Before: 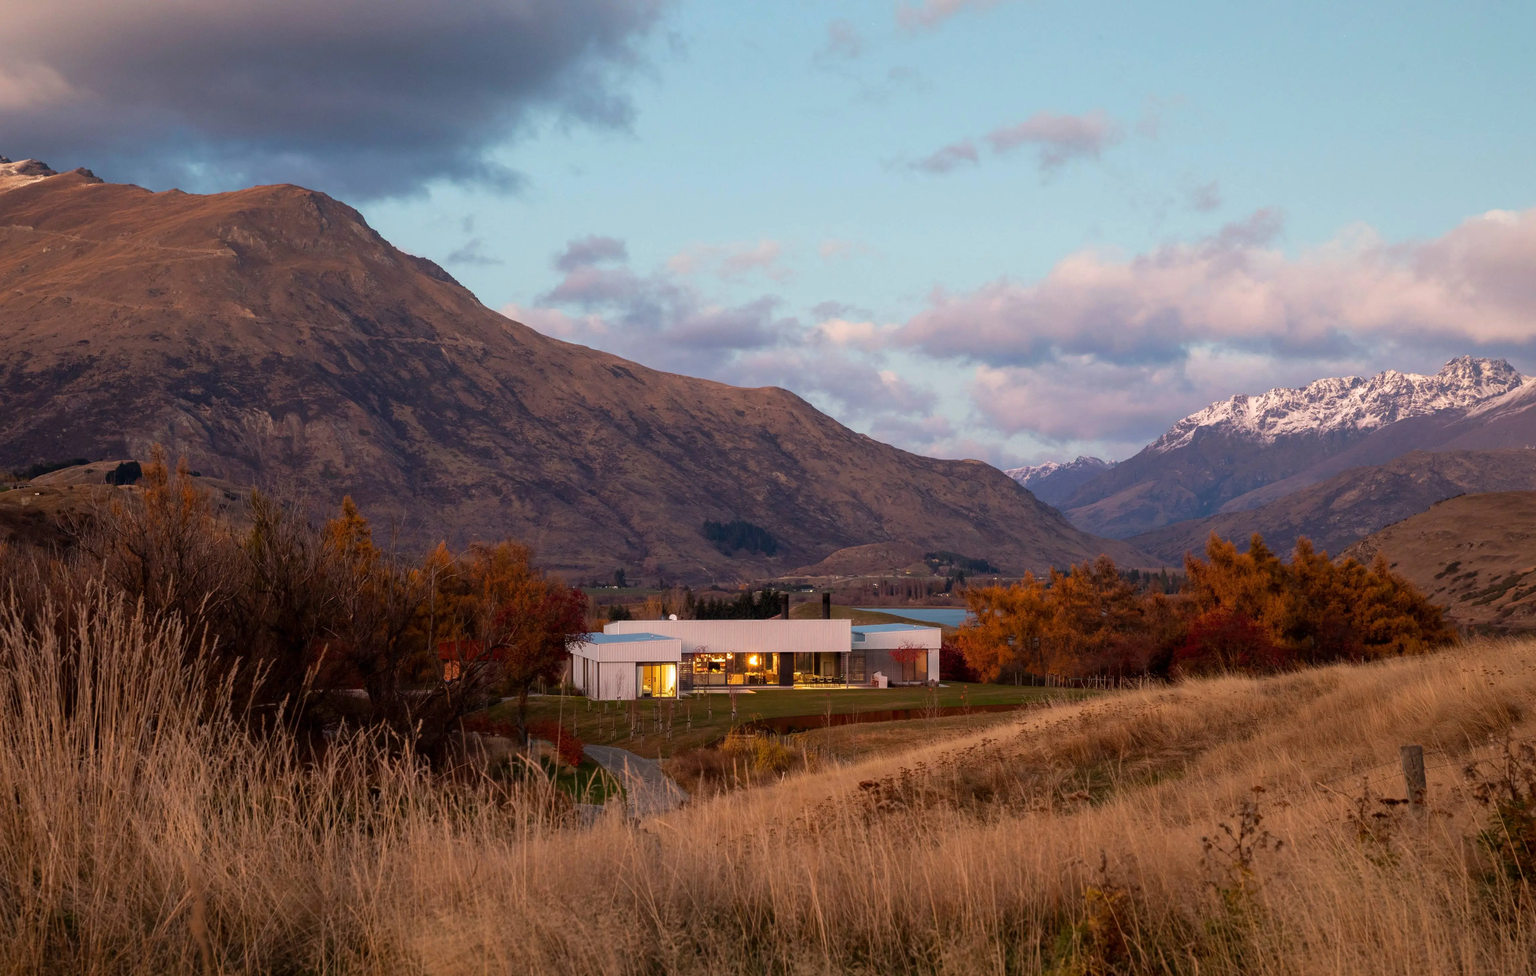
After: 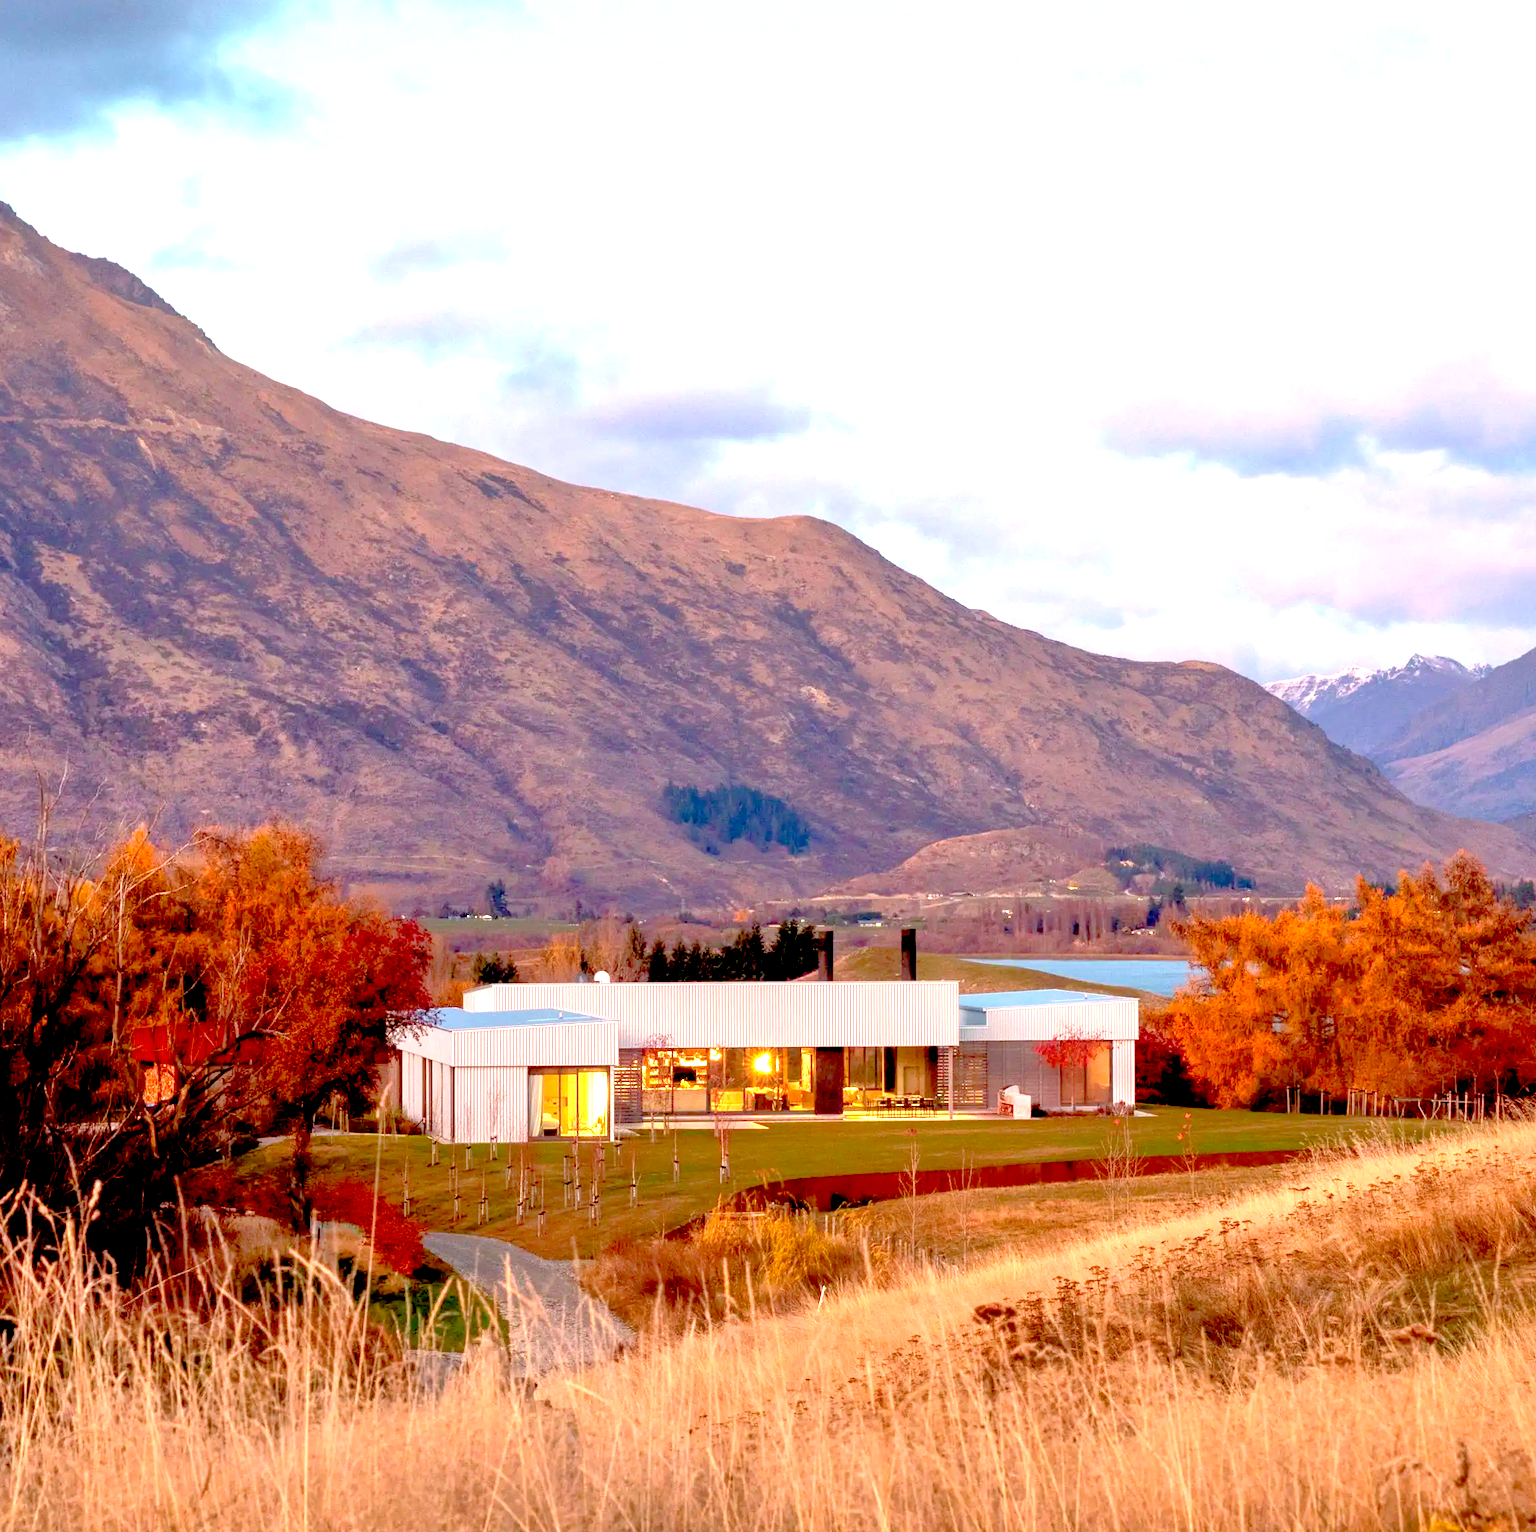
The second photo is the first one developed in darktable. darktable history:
crop and rotate: angle 0.021°, left 24.221%, top 13.198%, right 25.765%, bottom 8.234%
exposure: black level correction 0.009, exposure 1.417 EV, compensate exposure bias true, compensate highlight preservation false
tone equalizer: -8 EV 1.97 EV, -7 EV 1.97 EV, -6 EV 1.97 EV, -5 EV 1.96 EV, -4 EV 1.97 EV, -3 EV 1.5 EV, -2 EV 0.974 EV, -1 EV 0.514 EV
